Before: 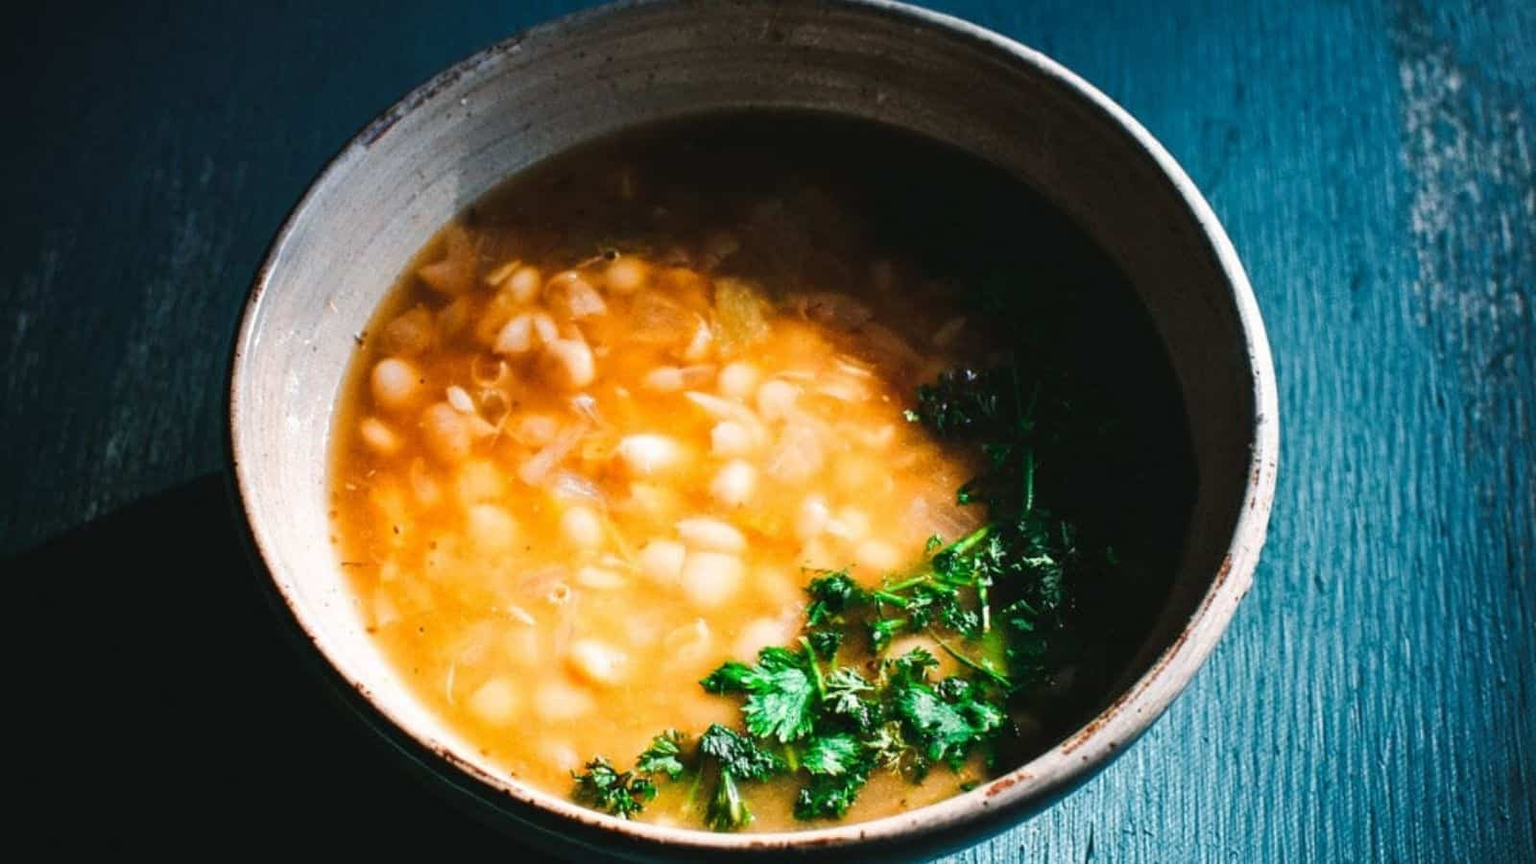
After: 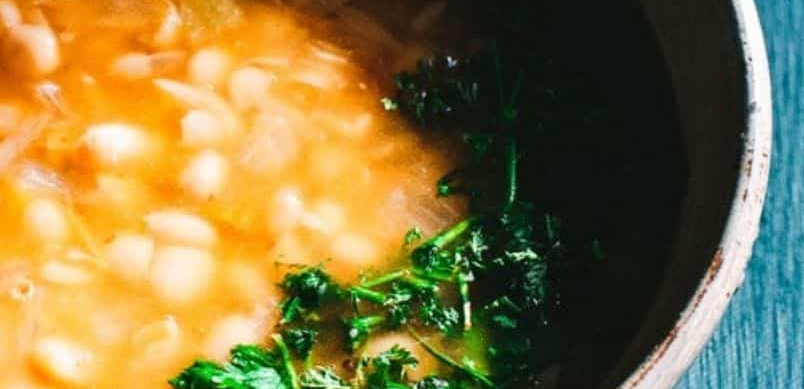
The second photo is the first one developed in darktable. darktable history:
crop: left 35.03%, top 36.625%, right 14.663%, bottom 20.057%
